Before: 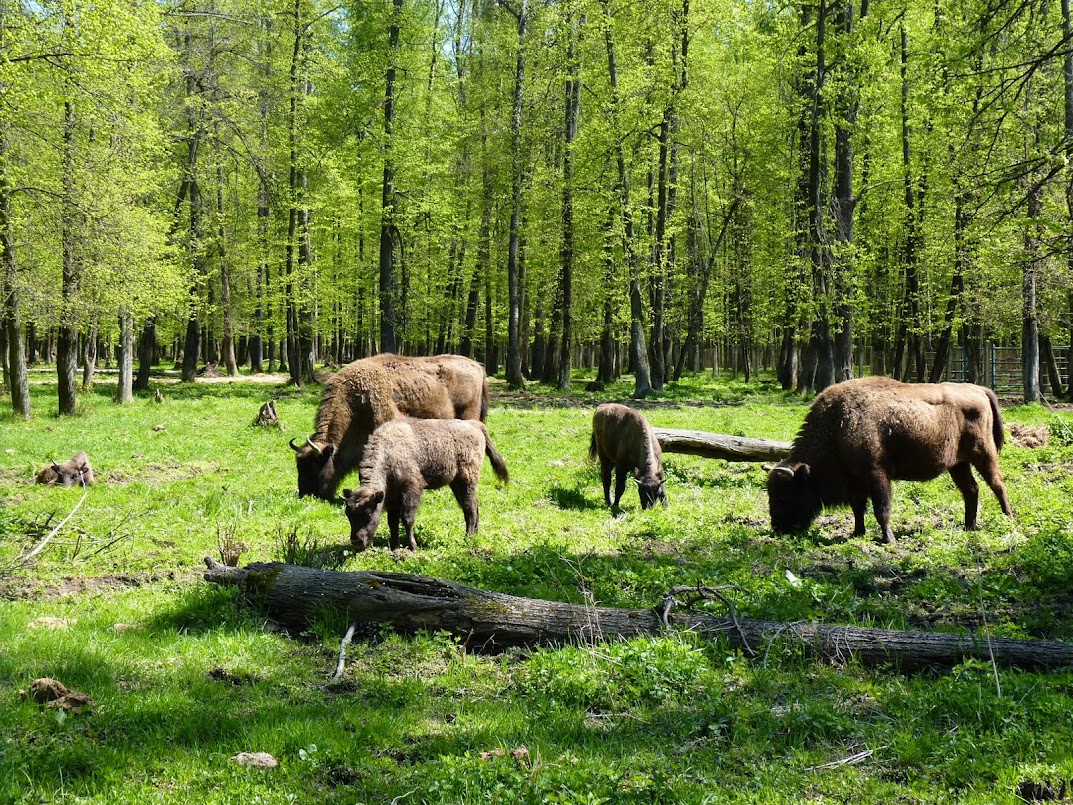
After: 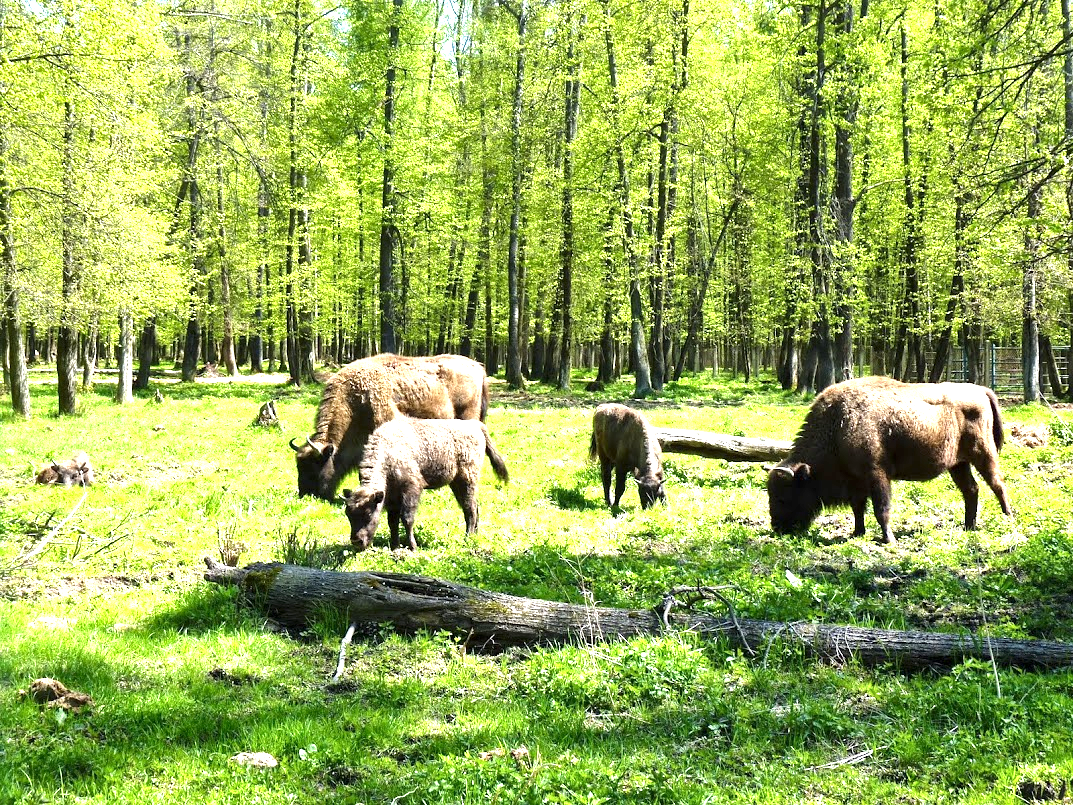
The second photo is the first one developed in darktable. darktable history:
exposure: black level correction 0, exposure 1.3 EV, compensate exposure bias true, compensate highlight preservation false
local contrast: mode bilateral grid, contrast 20, coarseness 50, detail 150%, midtone range 0.2
